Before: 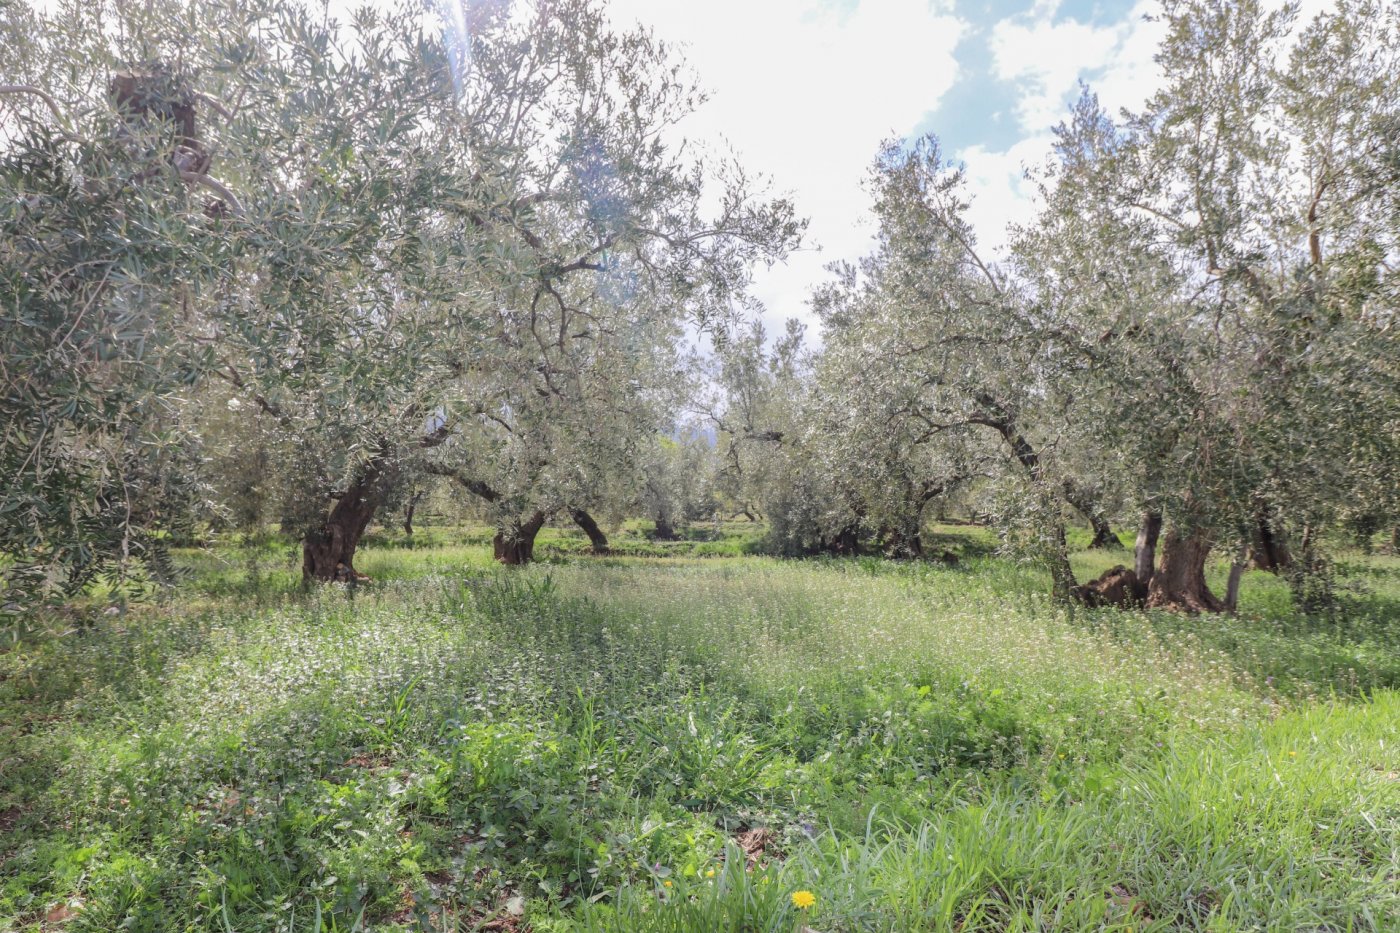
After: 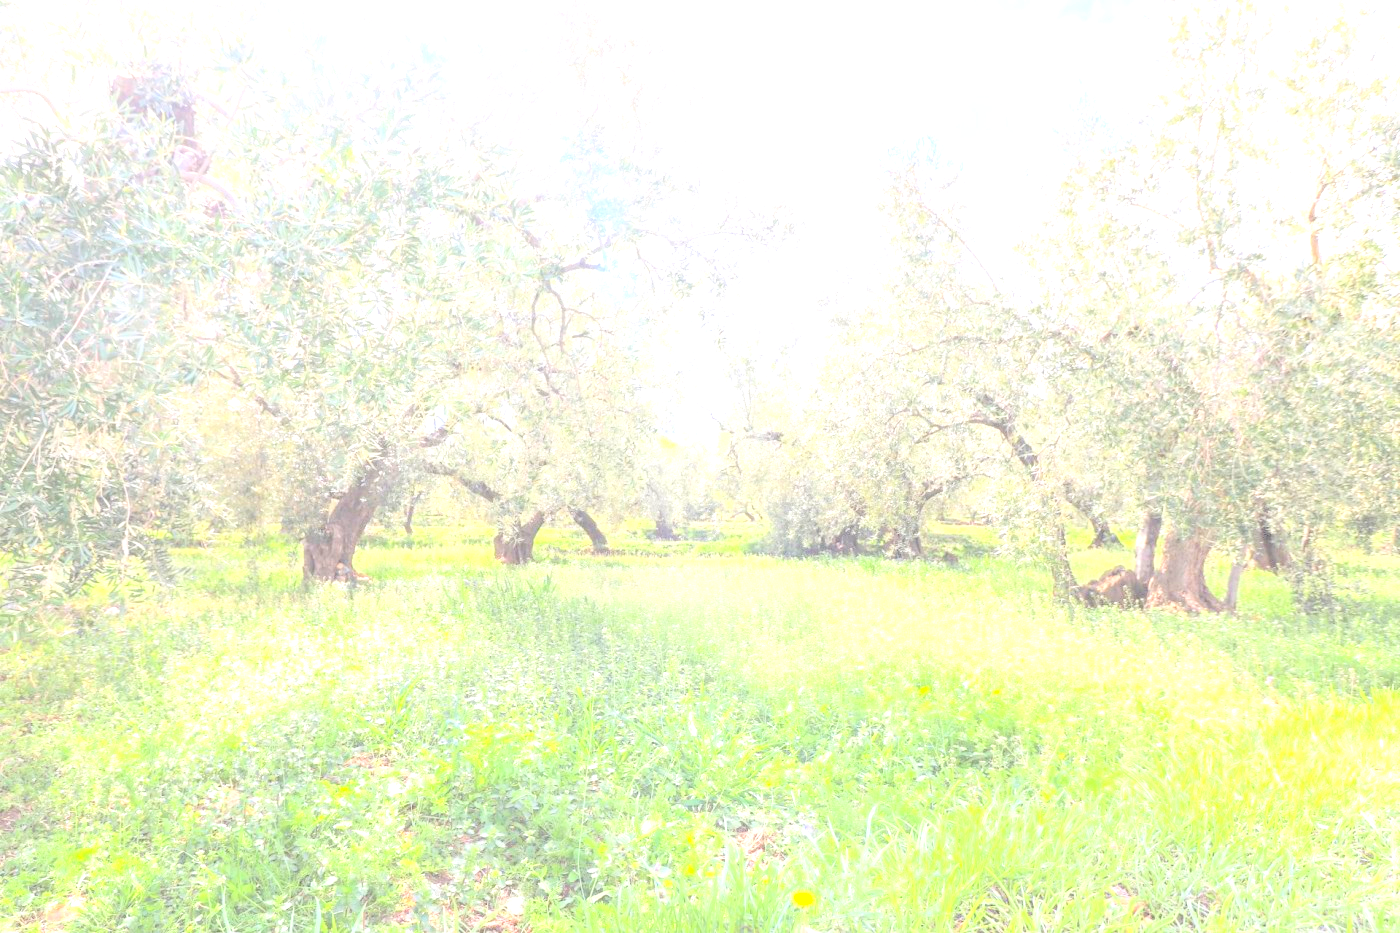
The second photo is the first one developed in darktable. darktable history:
contrast brightness saturation: brightness 1
exposure: black level correction 0, exposure 1.975 EV, compensate exposure bias true, compensate highlight preservation false
